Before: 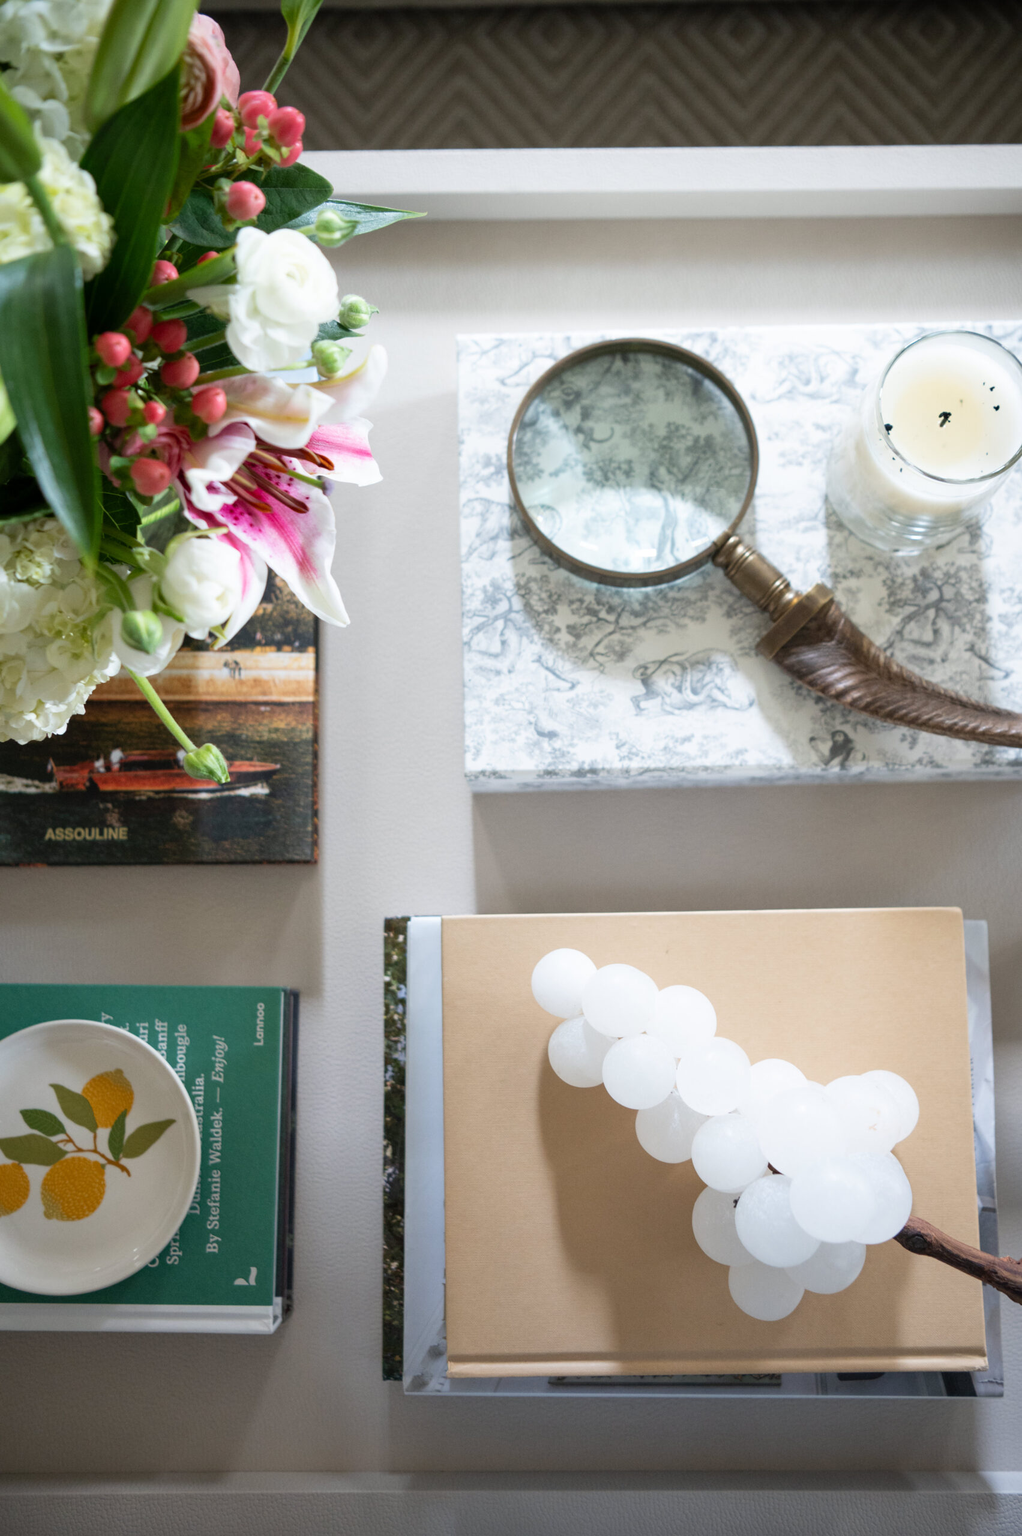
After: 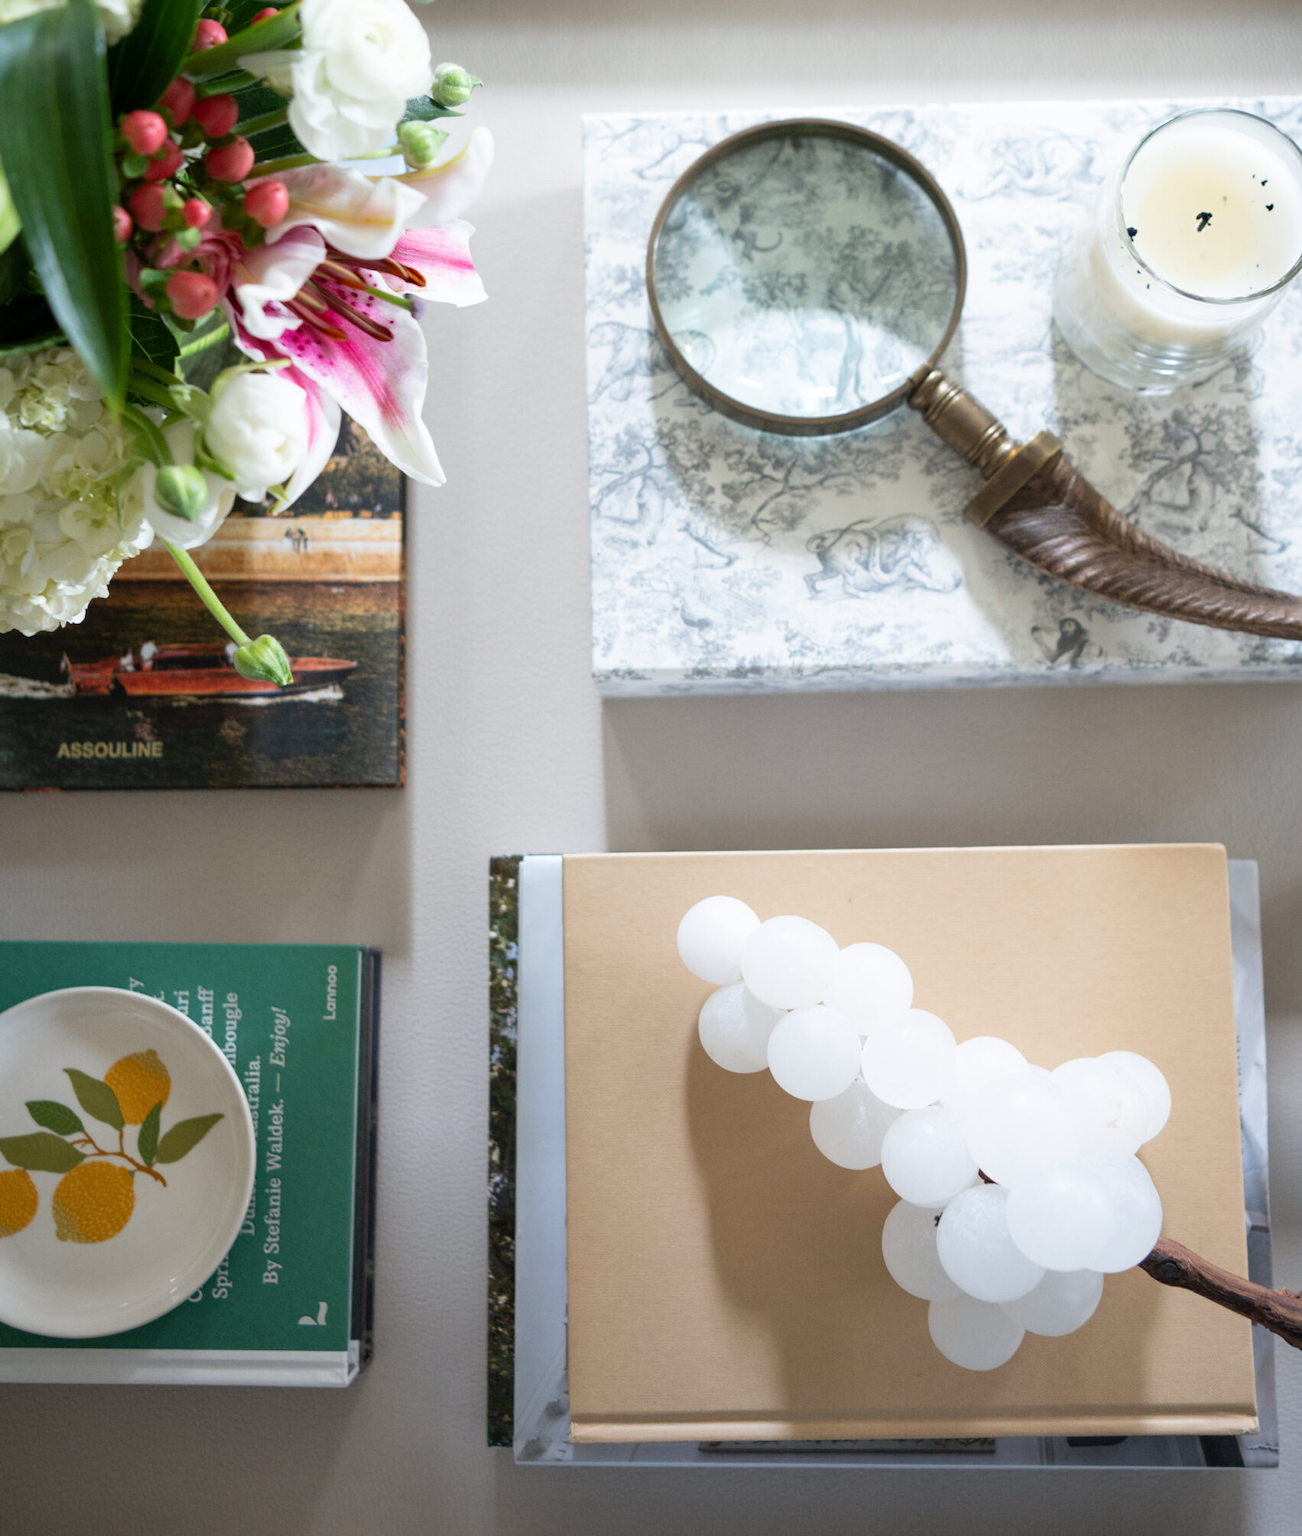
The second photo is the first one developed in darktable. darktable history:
crop and rotate: top 15.982%, bottom 5.51%
